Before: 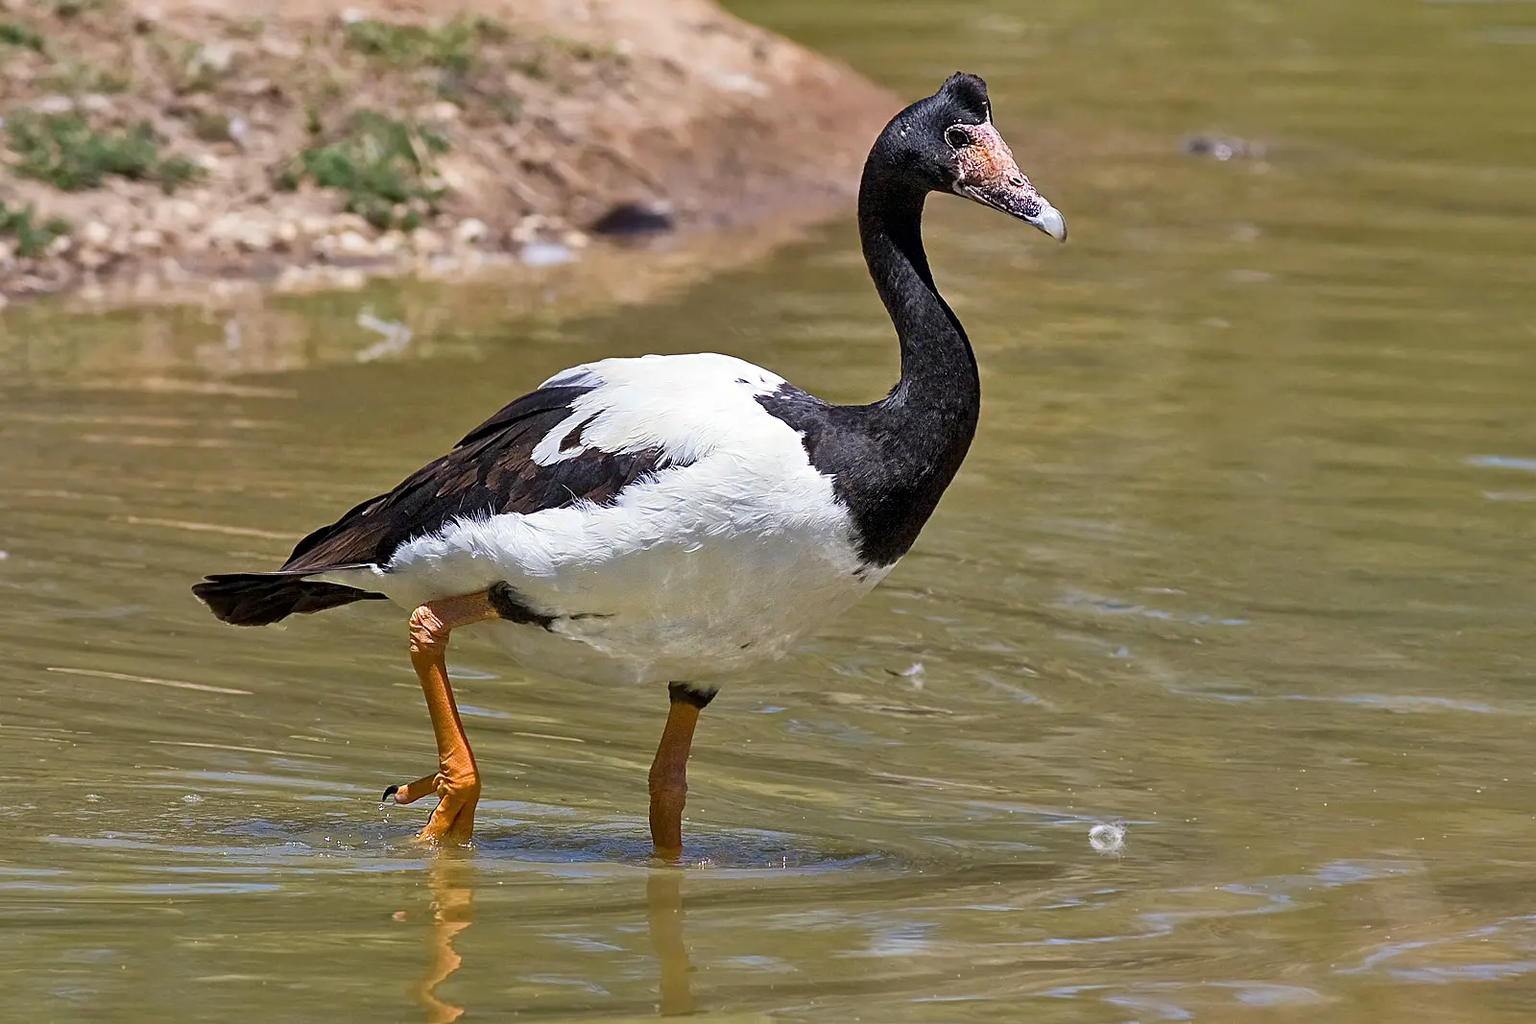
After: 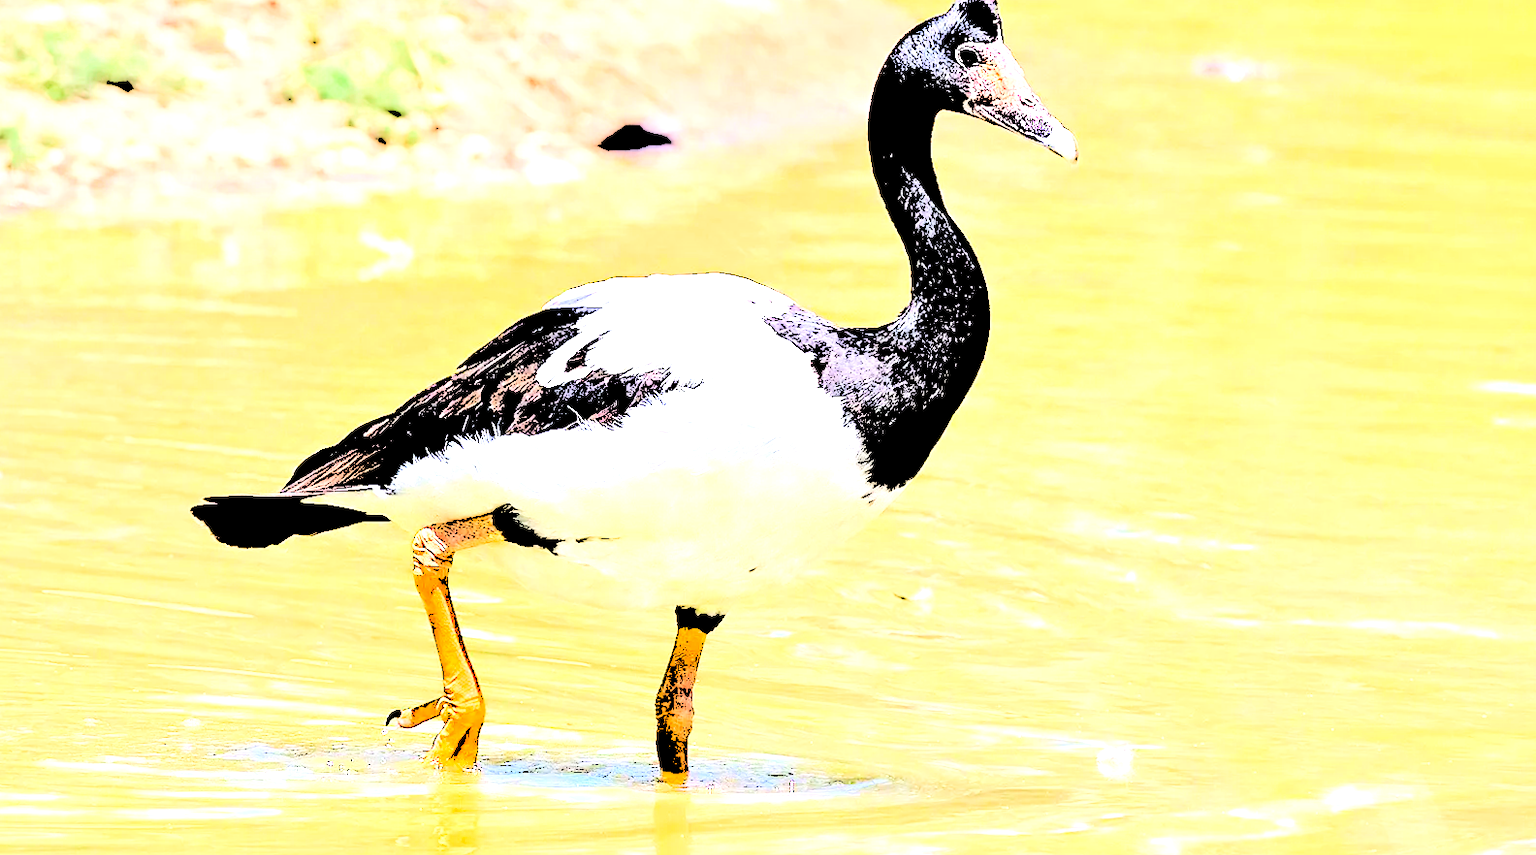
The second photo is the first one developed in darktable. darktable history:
rotate and perspective: rotation 0.174°, lens shift (vertical) 0.013, lens shift (horizontal) 0.019, shear 0.001, automatic cropping original format, crop left 0.007, crop right 0.991, crop top 0.016, crop bottom 0.997
levels: levels [0.246, 0.246, 0.506]
crop: top 7.625%, bottom 8.027%
